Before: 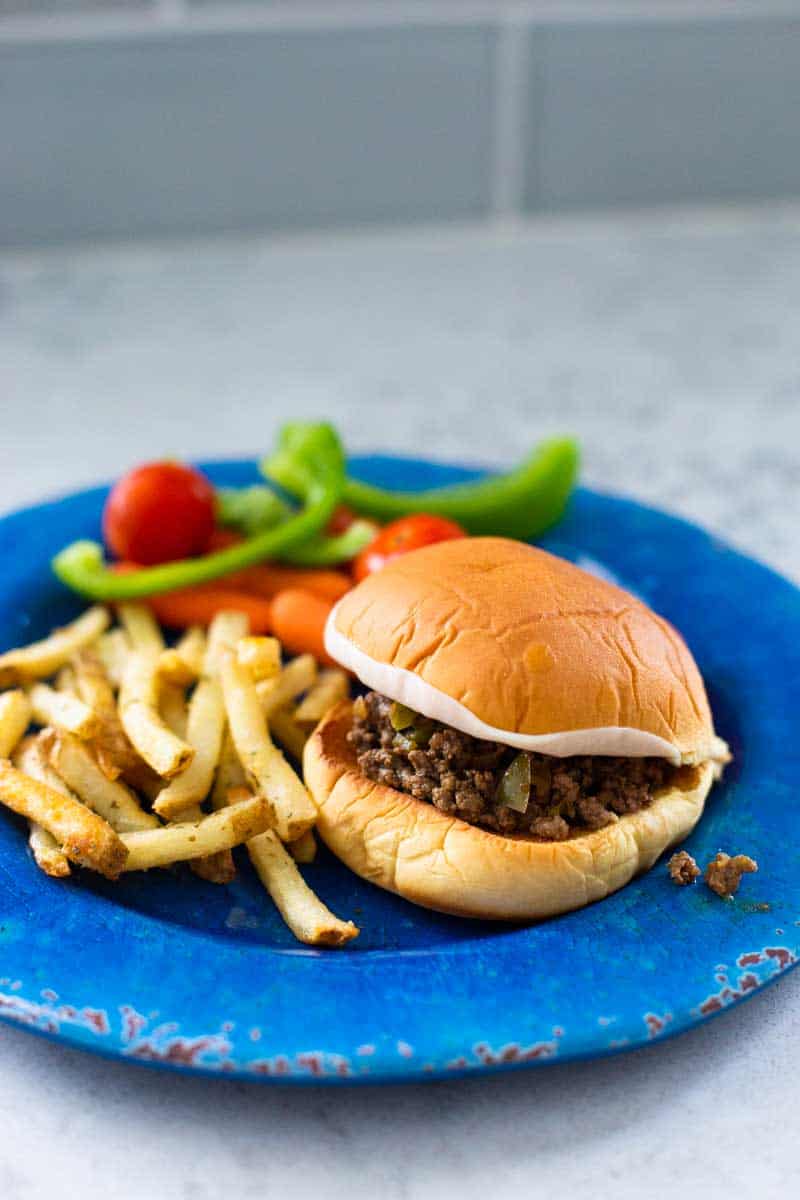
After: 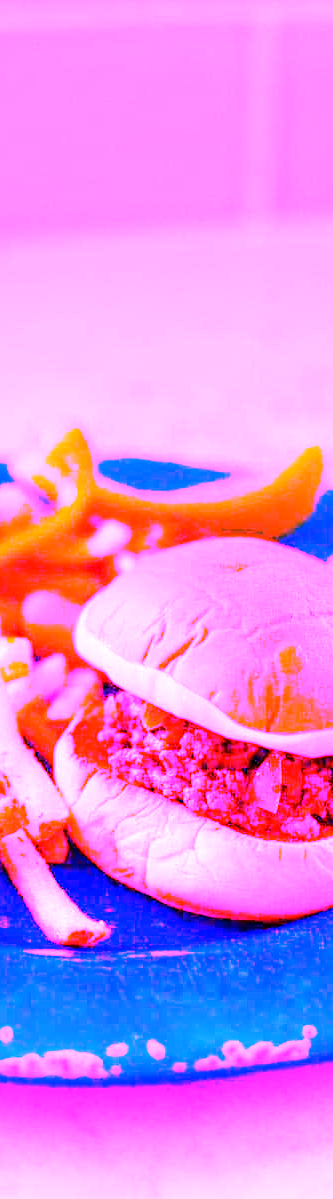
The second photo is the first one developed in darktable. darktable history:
crop: left 31.229%, right 27.105%
white balance: red 8, blue 8
